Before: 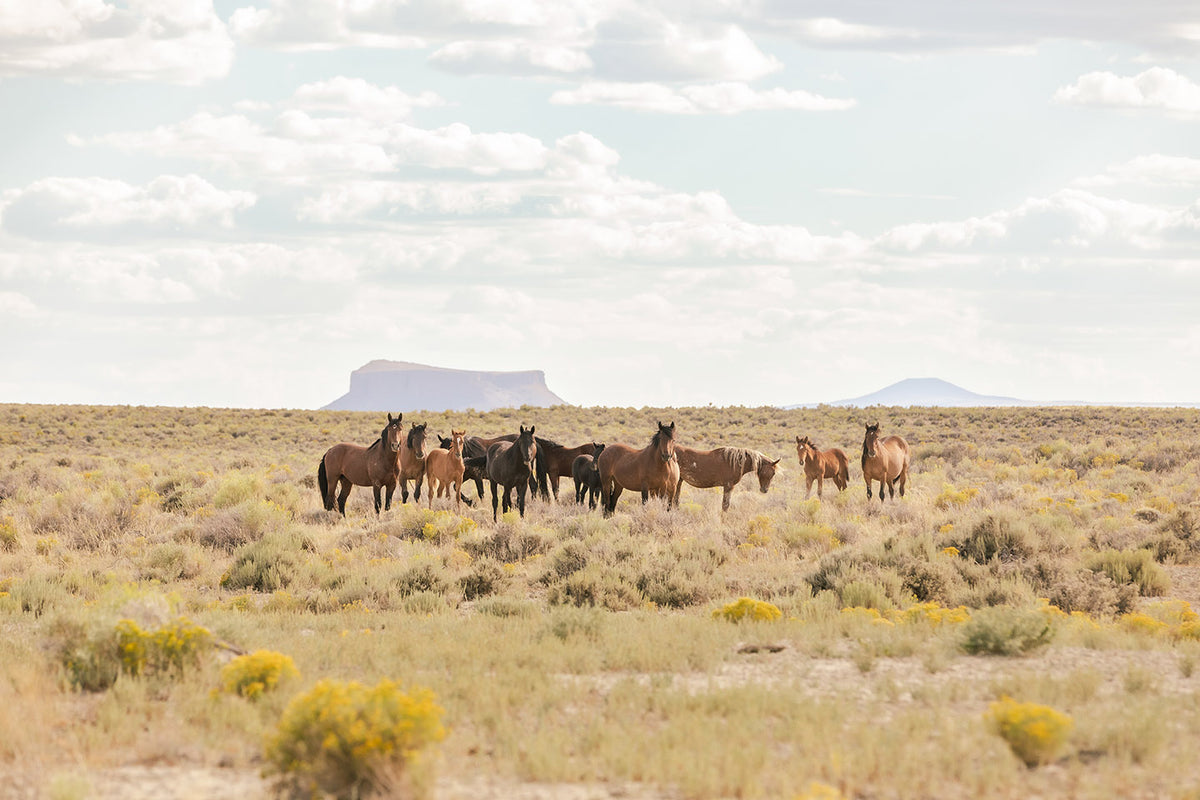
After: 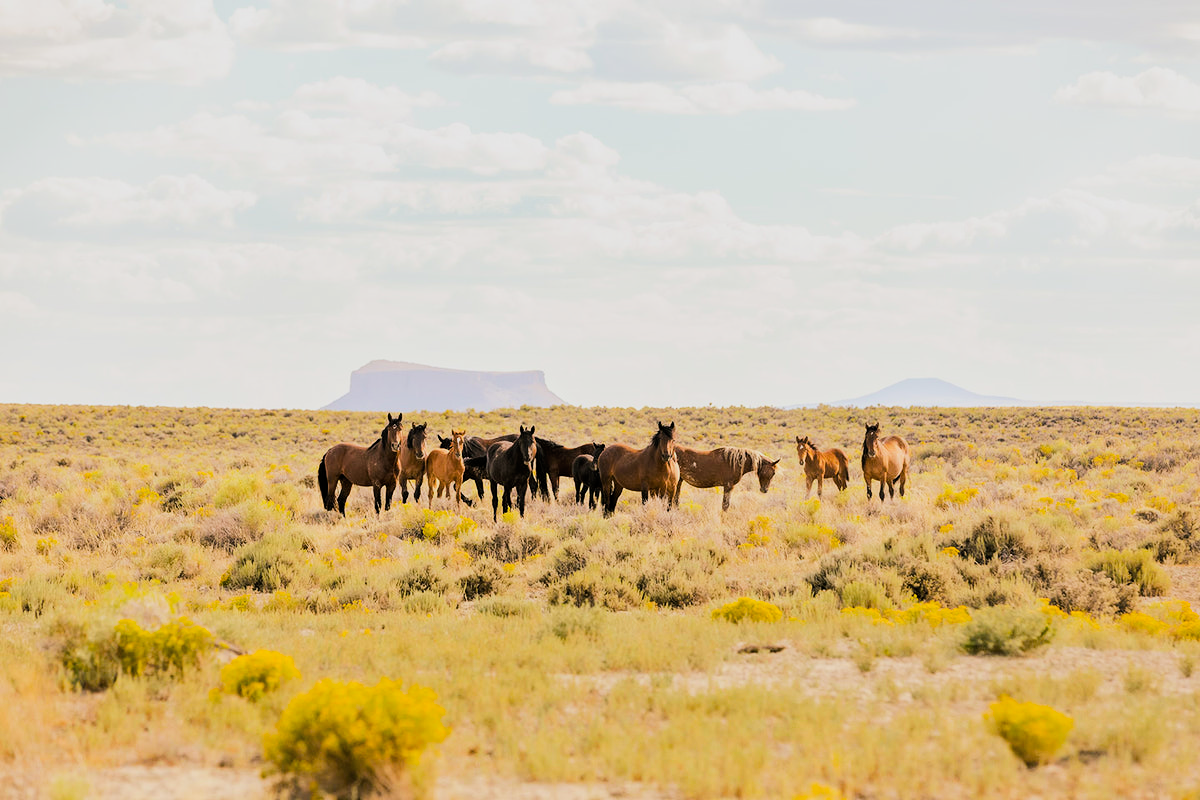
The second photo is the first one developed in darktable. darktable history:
tone curve: curves: ch0 [(0, 0) (0.339, 0.306) (0.687, 0.706) (1, 1)], color space Lab, linked channels, preserve colors none
color balance rgb: linear chroma grading › global chroma 15%, perceptual saturation grading › global saturation 30%
filmic rgb: black relative exposure -5 EV, hardness 2.88, contrast 1.3, highlights saturation mix -30%
